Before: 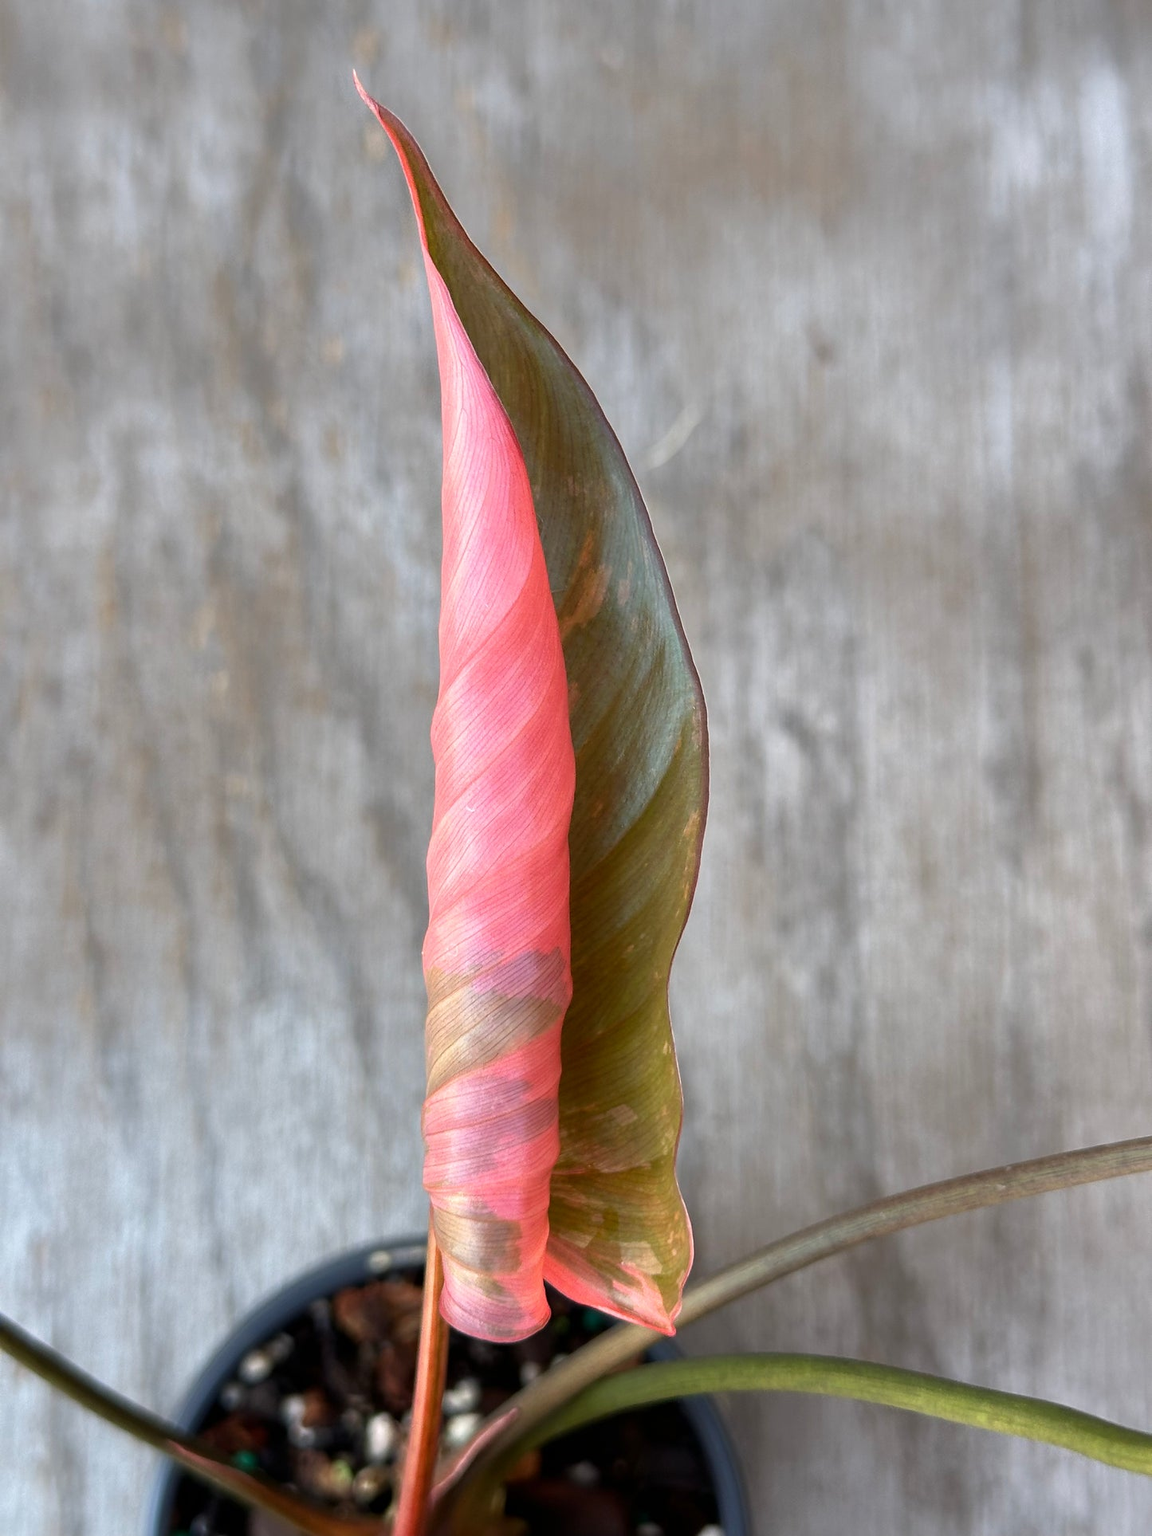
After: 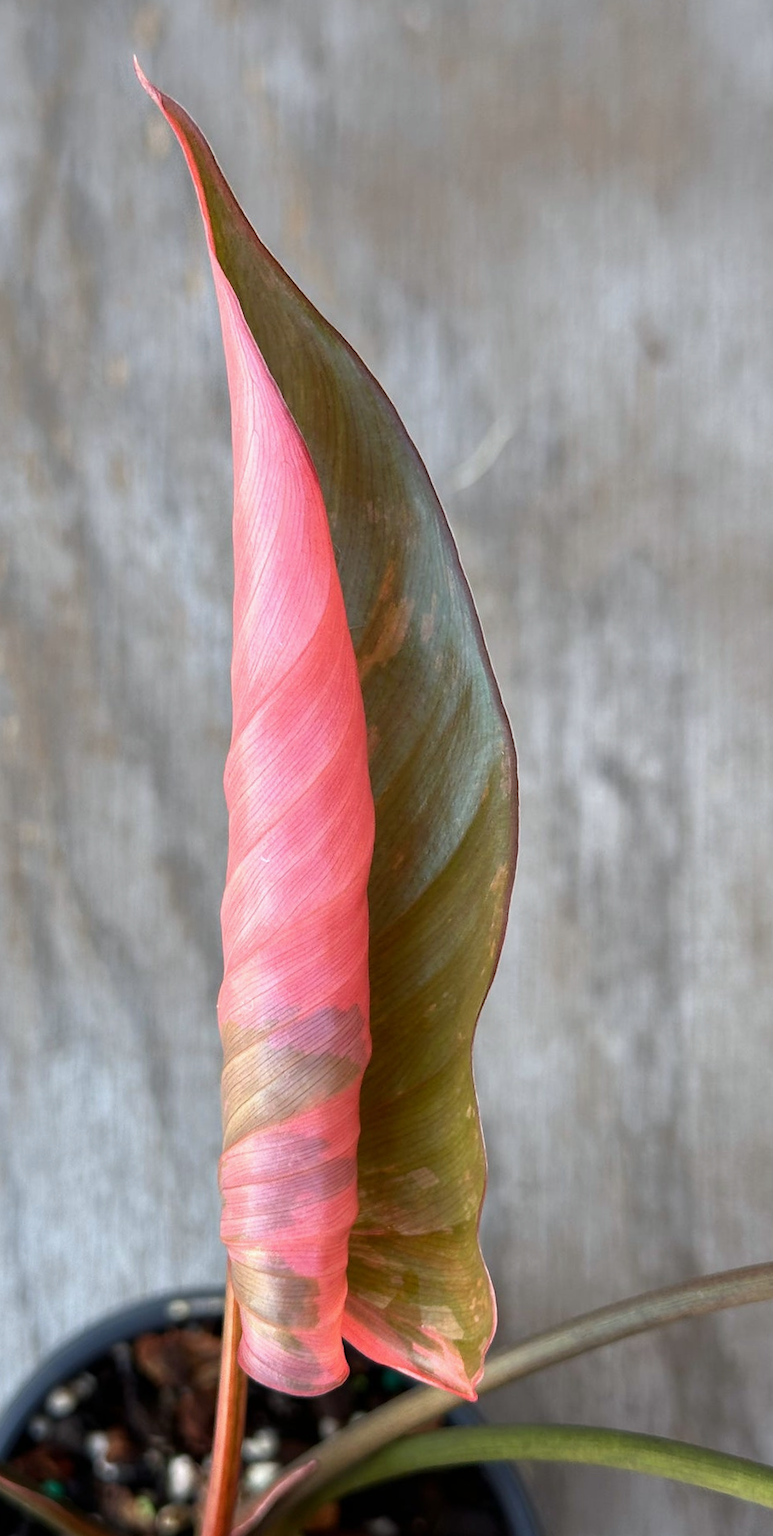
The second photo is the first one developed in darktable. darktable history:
crop and rotate: left 14.436%, right 18.898%
rotate and perspective: rotation 0.062°, lens shift (vertical) 0.115, lens shift (horizontal) -0.133, crop left 0.047, crop right 0.94, crop top 0.061, crop bottom 0.94
white balance: red 0.986, blue 1.01
